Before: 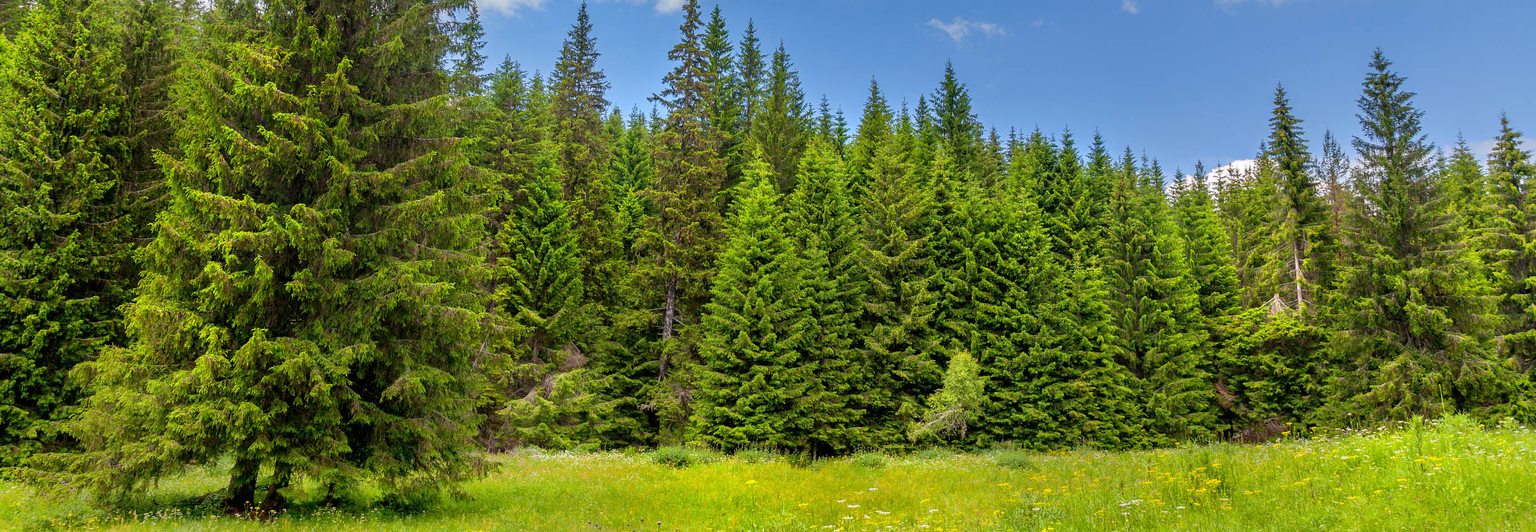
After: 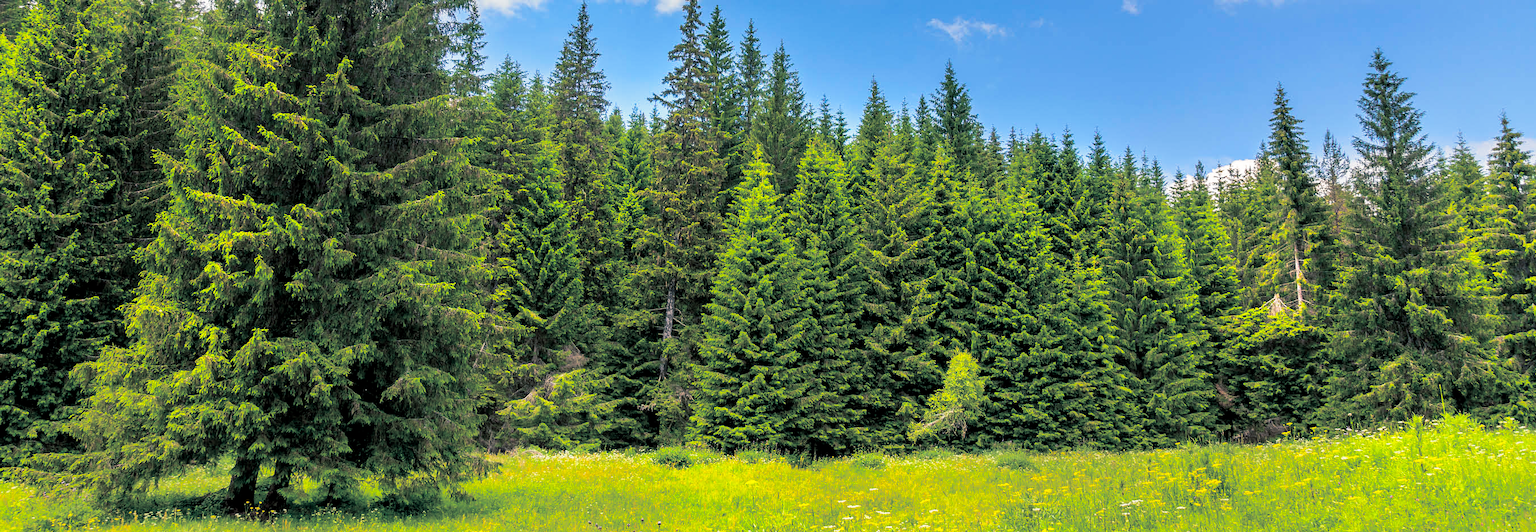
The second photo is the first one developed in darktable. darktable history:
base curve: curves: ch0 [(0, 0) (0.688, 0.865) (1, 1)], preserve colors none
color balance rgb: shadows lift › chroma 2%, shadows lift › hue 217.2°, power › hue 60°, highlights gain › chroma 1%, highlights gain › hue 69.6°, global offset › luminance -0.5%, perceptual saturation grading › global saturation 15%, global vibrance 15%
split-toning: shadows › hue 205.2°, shadows › saturation 0.29, highlights › hue 50.4°, highlights › saturation 0.38, balance -49.9
rotate and perspective: automatic cropping original format, crop left 0, crop top 0
